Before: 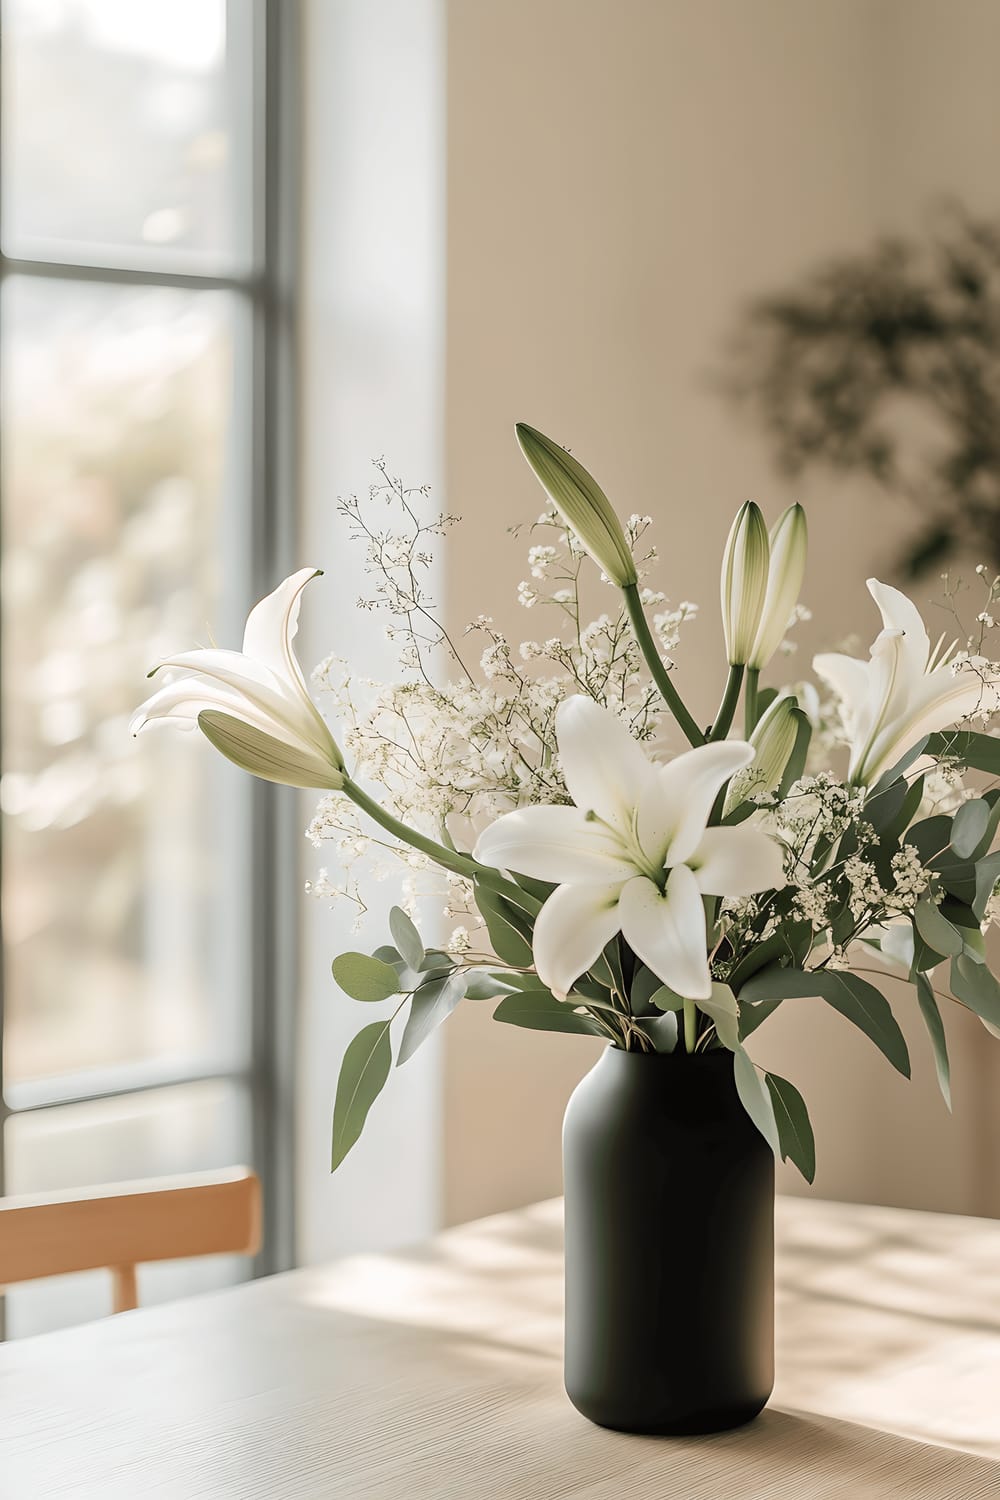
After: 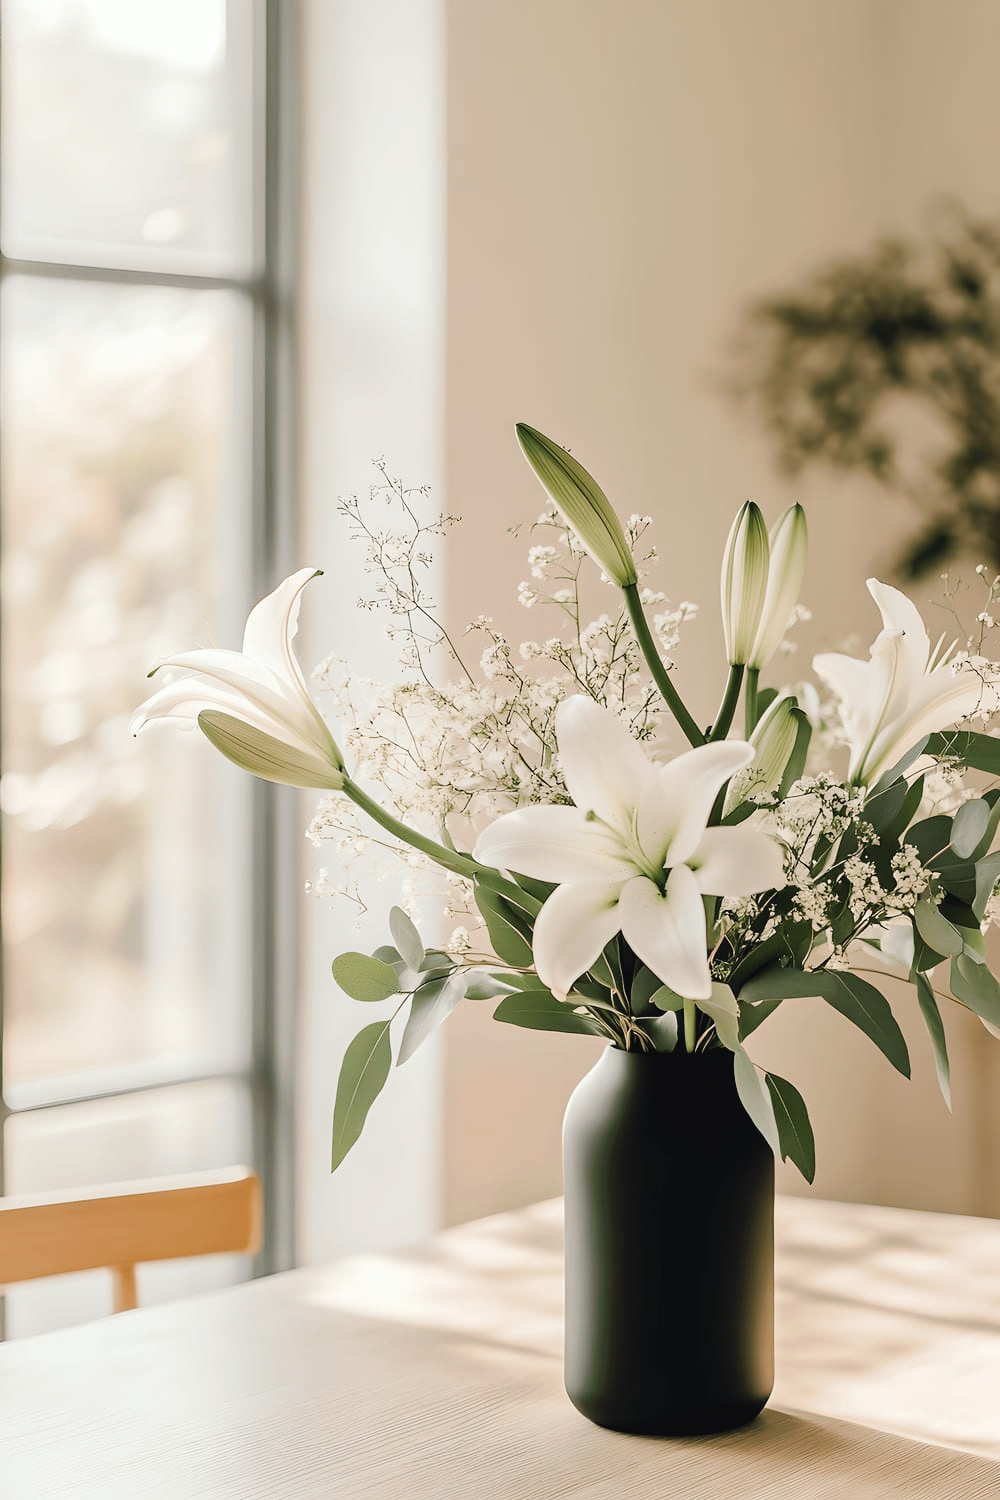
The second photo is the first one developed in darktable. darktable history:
tone curve: curves: ch0 [(0, 0) (0.003, 0.035) (0.011, 0.035) (0.025, 0.035) (0.044, 0.046) (0.069, 0.063) (0.1, 0.084) (0.136, 0.123) (0.177, 0.174) (0.224, 0.232) (0.277, 0.304) (0.335, 0.387) (0.399, 0.476) (0.468, 0.566) (0.543, 0.639) (0.623, 0.714) (0.709, 0.776) (0.801, 0.851) (0.898, 0.921) (1, 1)], preserve colors none
color look up table: target L [93.84, 87.82, 90.74, 68.76, 69.78, 61.98, 51.82, 45.43, 49.92, 32.5, 15.31, 200.3, 83.58, 78.63, 60.03, 62.49, 54.59, 53.93, 54.05, 48.56, 44.28, 43.33, 29.2, 20.45, 3.666, 96.34, 82.73, 75.78, 77.17, 68.89, 63.57, 63.04, 68.73, 48.62, 52.97, 47.94, 43.22, 45, 42.78, 17.36, 15.48, 20.48, 94.13, 89.73, 71.25, 65.99, 58.45, 51.03, 41.25], target a [-7.149, -26.47, -39.79, -26.56, -48.97, -56.29, -19.46, -36.41, -15.63, -25.18, -12.34, 0, 12.47, 10.46, 50.28, 37.23, 62.72, 71.63, -1.719, 75.21, 33.55, 28.87, 3.531, 34.45, 11.68, 1.667, 25.21, 32.82, 14.22, 16.72, 60.58, 62.08, 38.07, 42.85, 5.93, 60.97, 15.43, 45.25, 27.35, 4.081, 26.15, 28.08, -18.16, -33.61, -3.795, -26.01, -32.3, -4.459, -9.219], target b [35.84, 59.9, 14.91, 28.99, 28.99, 53.73, 48.12, 41, 12.98, 31.53, 20.14, 0, 17.53, 78.68, 63, 40.39, 49.06, 24.03, 36.85, 58.36, 46.48, 15.19, 14.82, 27.38, 0.303, -1.62, -18.68, 2.648, -31.25, 0.953, -10.25, -28.75, -42.92, -2.01, -50.64, -13.04, -10.35, -49.37, -68.33, -27.26, -19.16, -57.19, -0.272, -11.27, -20.28, -21.33, 4.749, -7.456, -30.19], num patches 49
